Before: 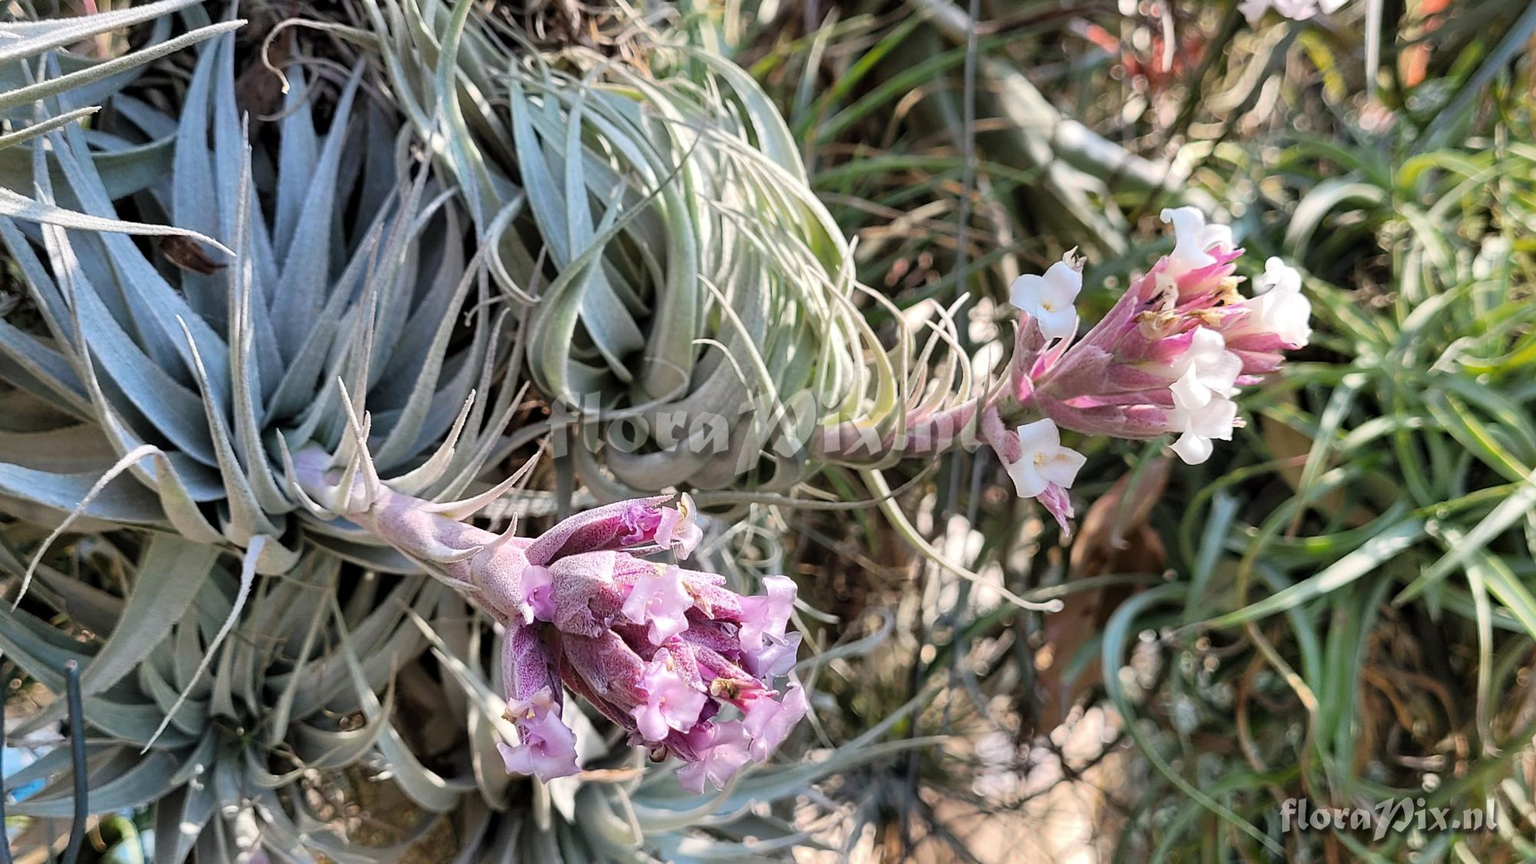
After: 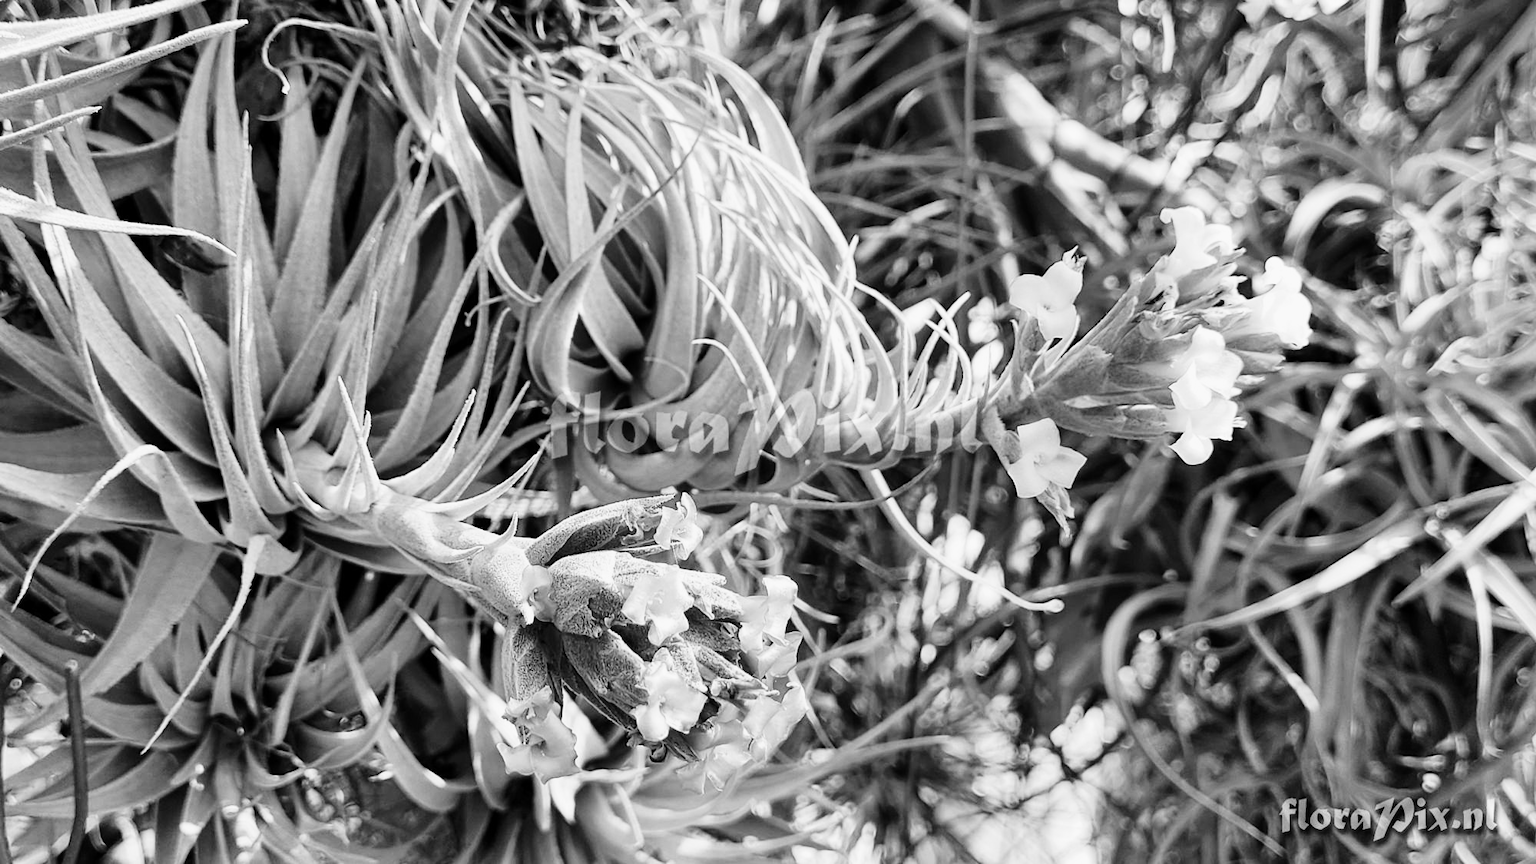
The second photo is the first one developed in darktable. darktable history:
monochrome: a 32, b 64, size 2.3, highlights 1
tone curve: curves: ch0 [(0, 0) (0.104, 0.068) (0.236, 0.227) (0.46, 0.576) (0.657, 0.796) (0.861, 0.932) (1, 0.981)]; ch1 [(0, 0) (0.353, 0.344) (0.434, 0.382) (0.479, 0.476) (0.502, 0.504) (0.544, 0.534) (0.57, 0.57) (0.586, 0.603) (0.618, 0.631) (0.657, 0.679) (1, 1)]; ch2 [(0, 0) (0.34, 0.314) (0.434, 0.43) (0.5, 0.511) (0.528, 0.545) (0.557, 0.573) (0.573, 0.618) (0.628, 0.751) (1, 1)], color space Lab, independent channels, preserve colors none
white balance: red 0.766, blue 1.537
